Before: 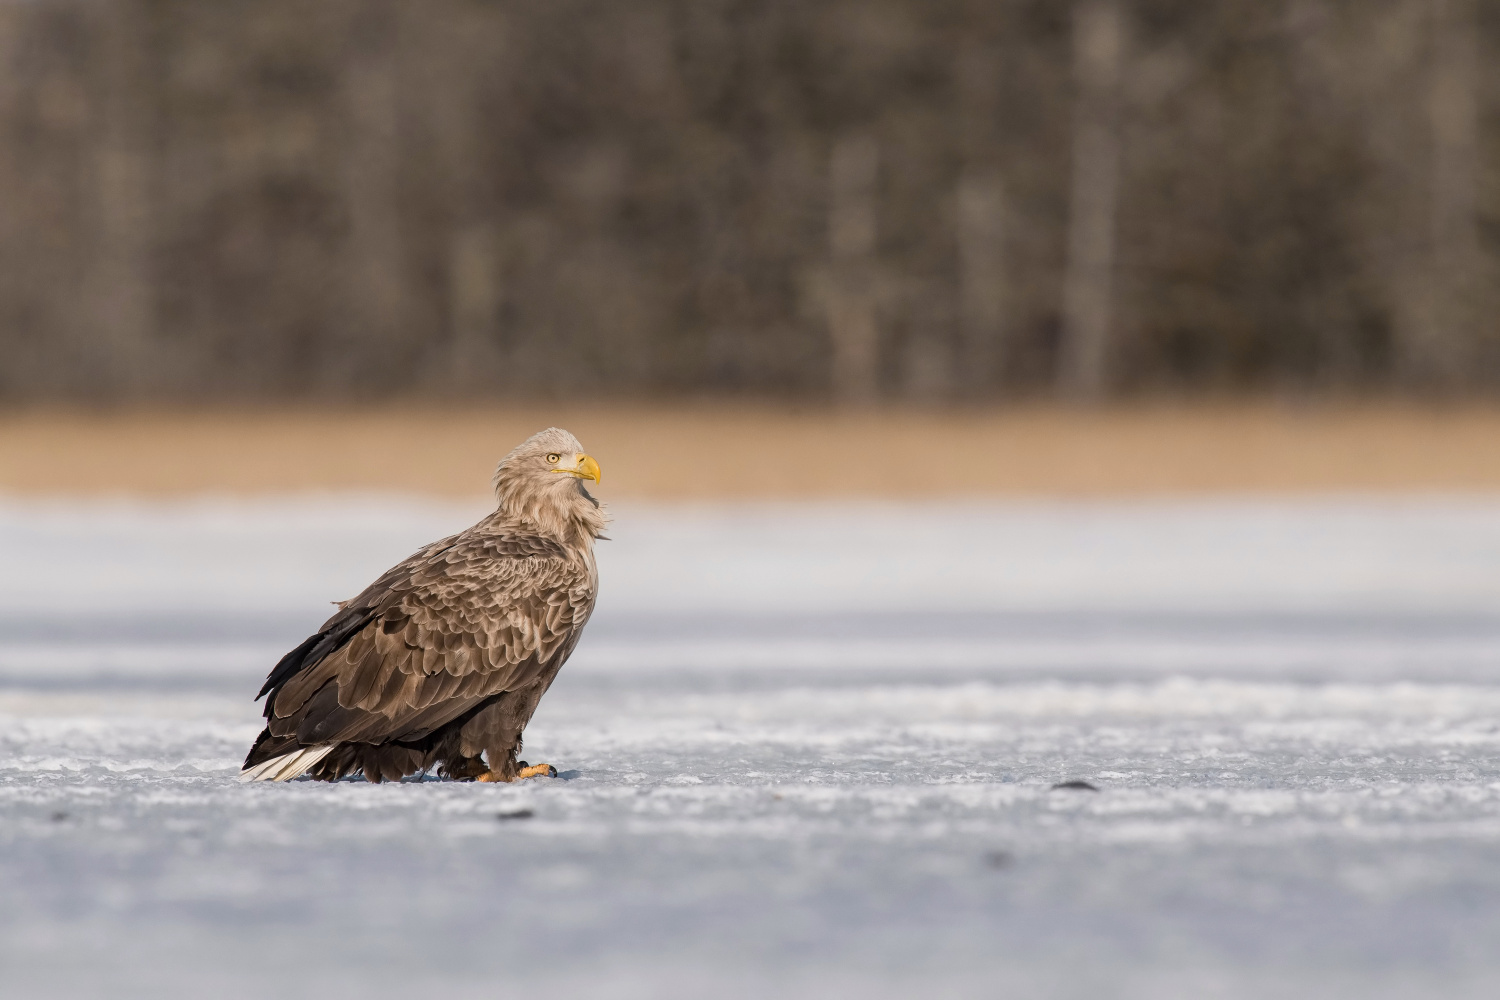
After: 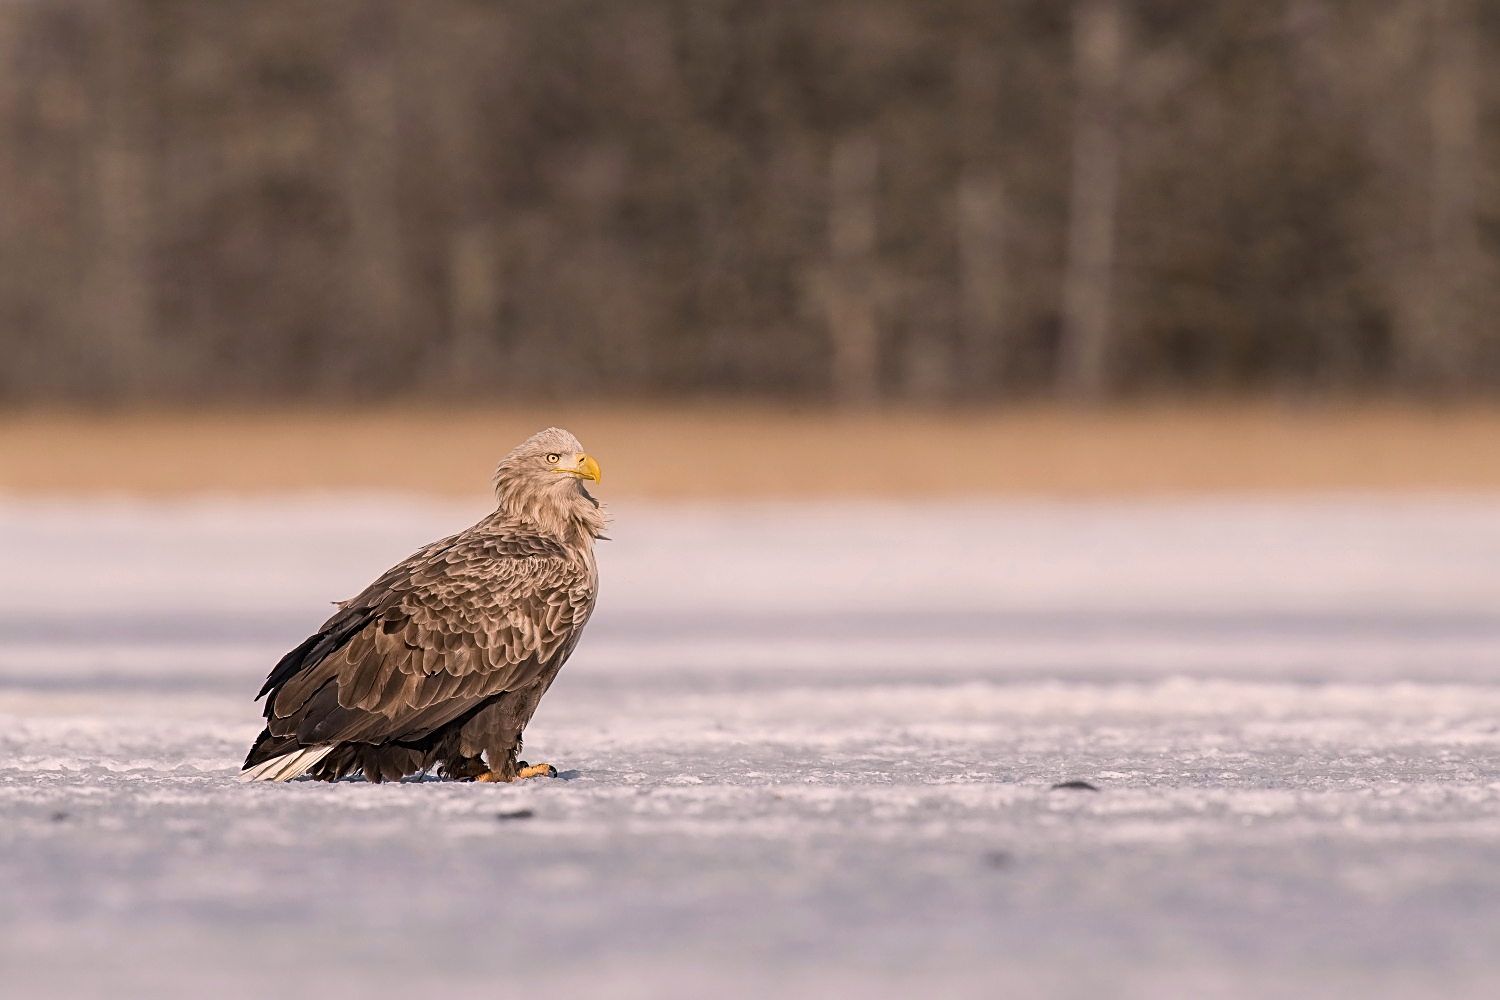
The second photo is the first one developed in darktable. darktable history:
color correction: highlights a* 7.86, highlights b* 4.16
sharpen: on, module defaults
